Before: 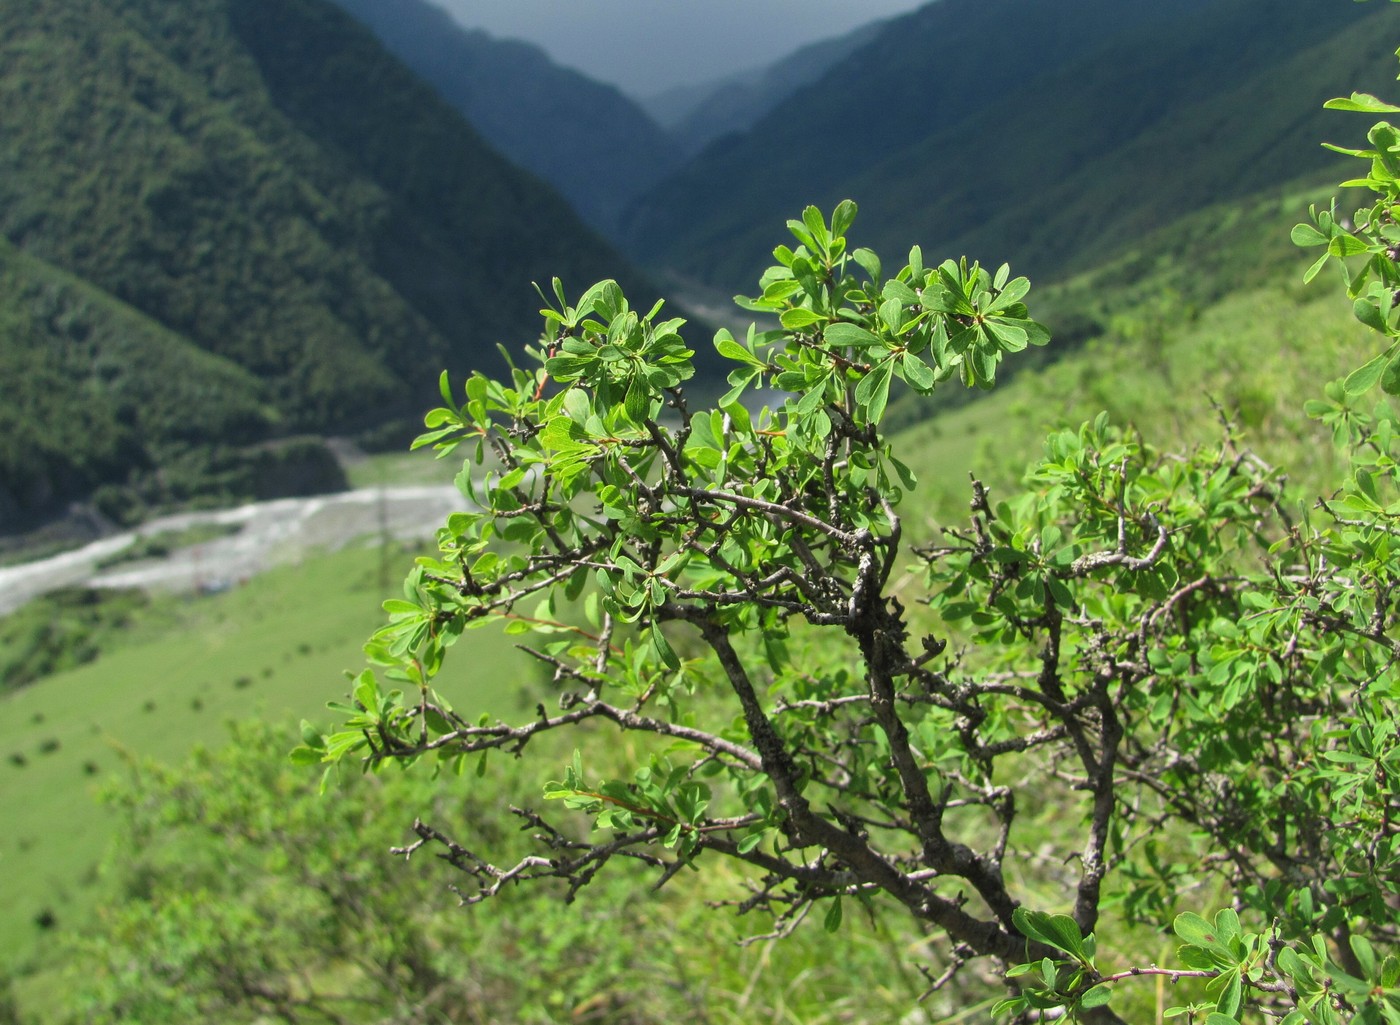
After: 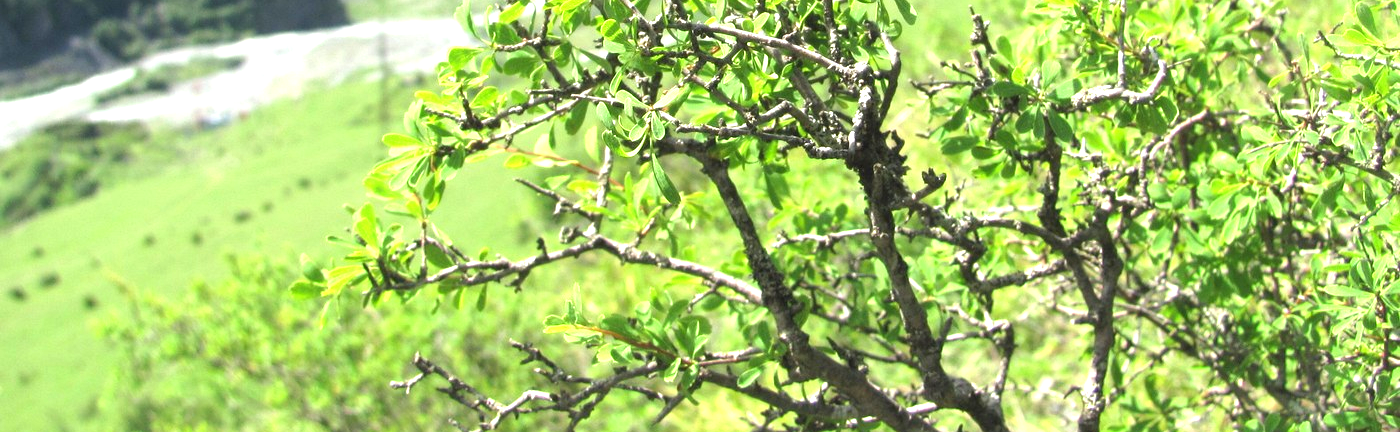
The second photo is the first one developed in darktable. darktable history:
exposure: black level correction 0, exposure 0.95 EV, compensate exposure bias true, compensate highlight preservation false
crop: top 45.551%, bottom 12.262%
